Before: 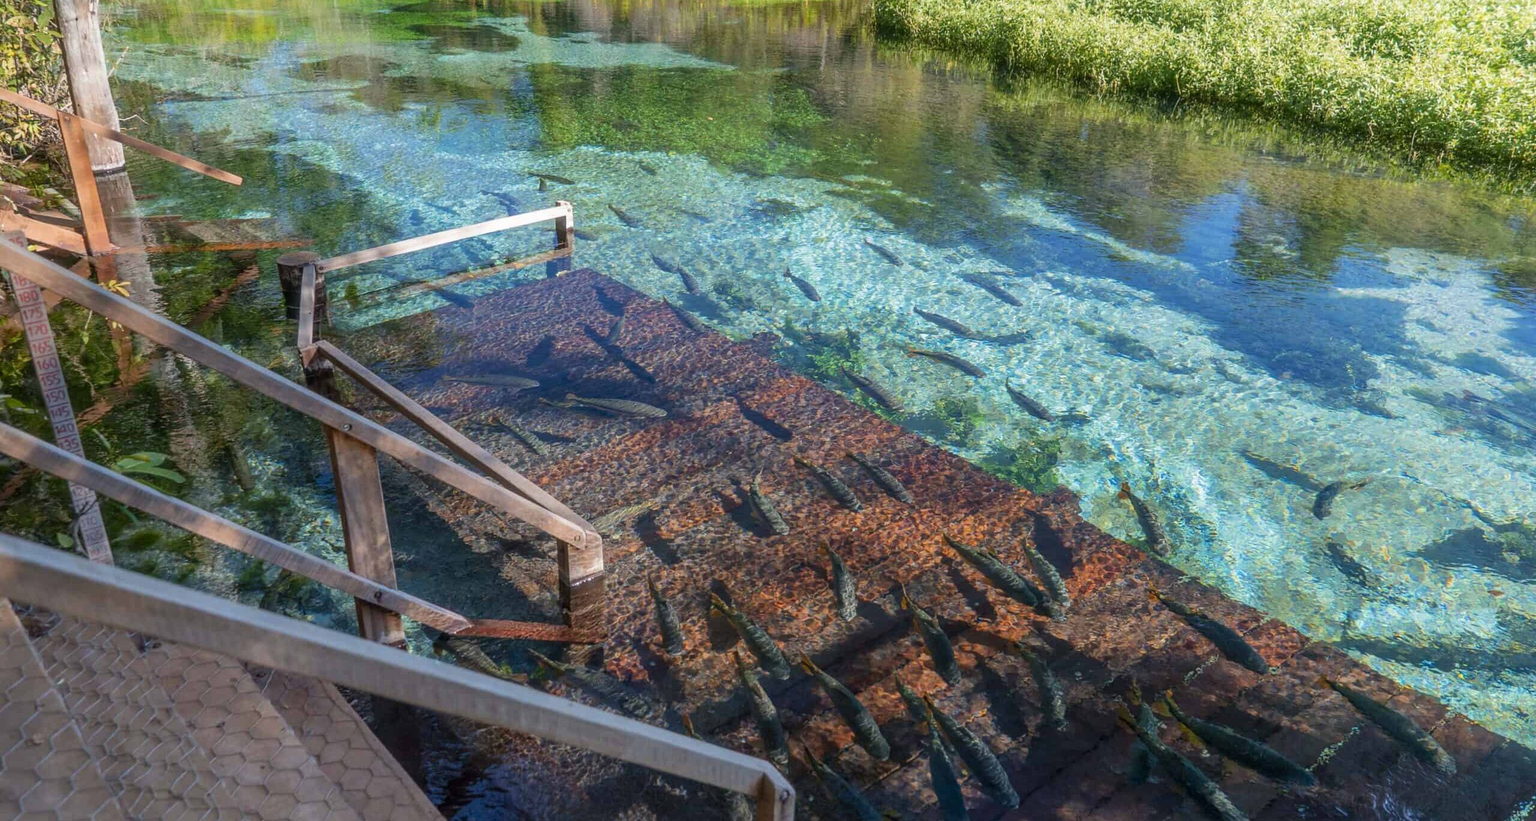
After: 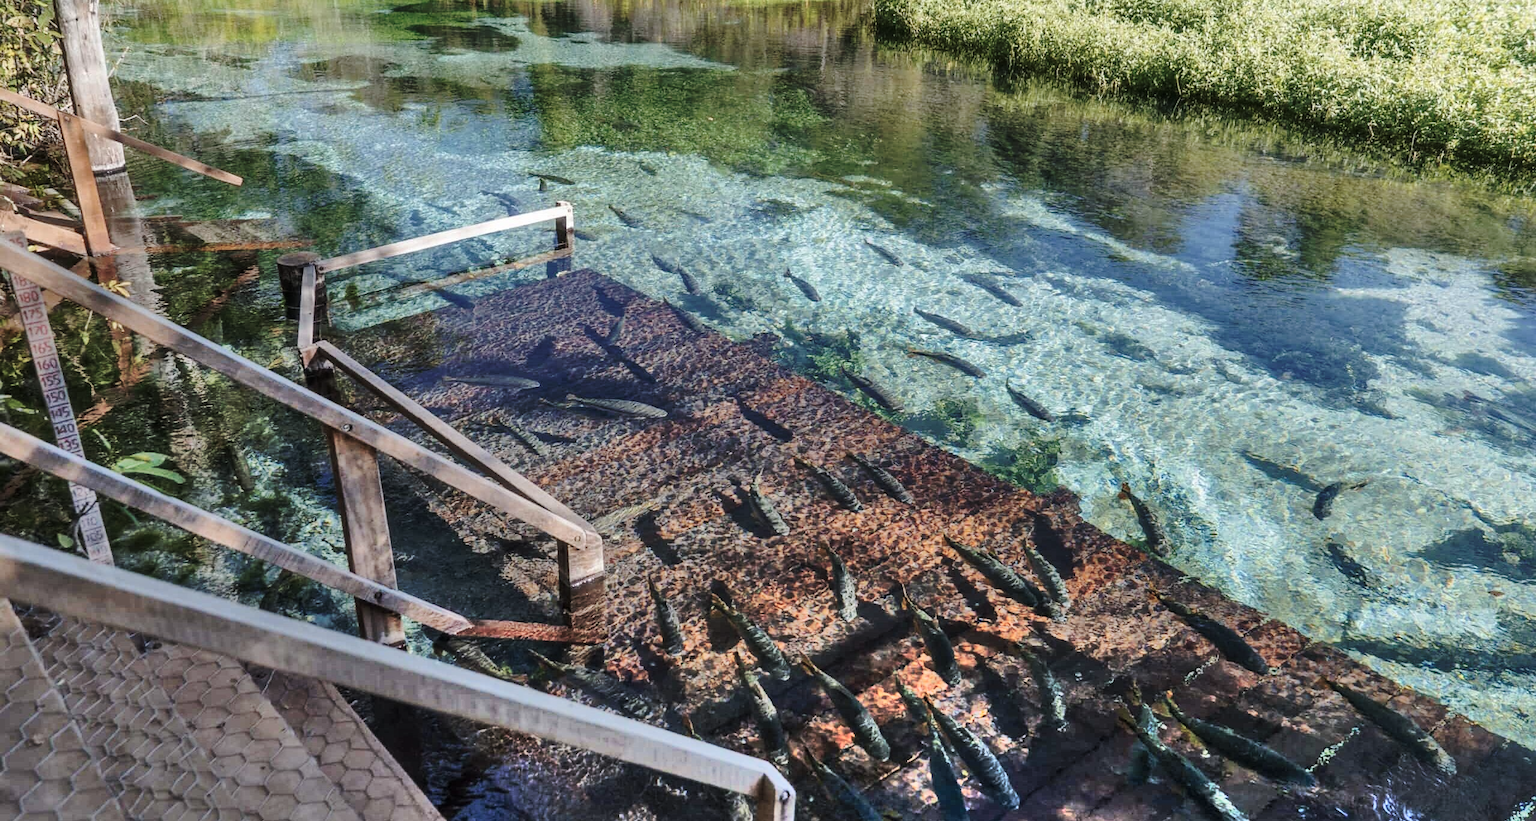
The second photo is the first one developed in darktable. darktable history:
base curve: curves: ch0 [(0, 0) (0.073, 0.04) (0.157, 0.139) (0.492, 0.492) (0.758, 0.758) (1, 1)], preserve colors none
shadows and highlights: shadows 75, highlights -25, soften with gaussian
tone equalizer: on, module defaults
contrast brightness saturation: contrast 0.1, saturation -0.36
